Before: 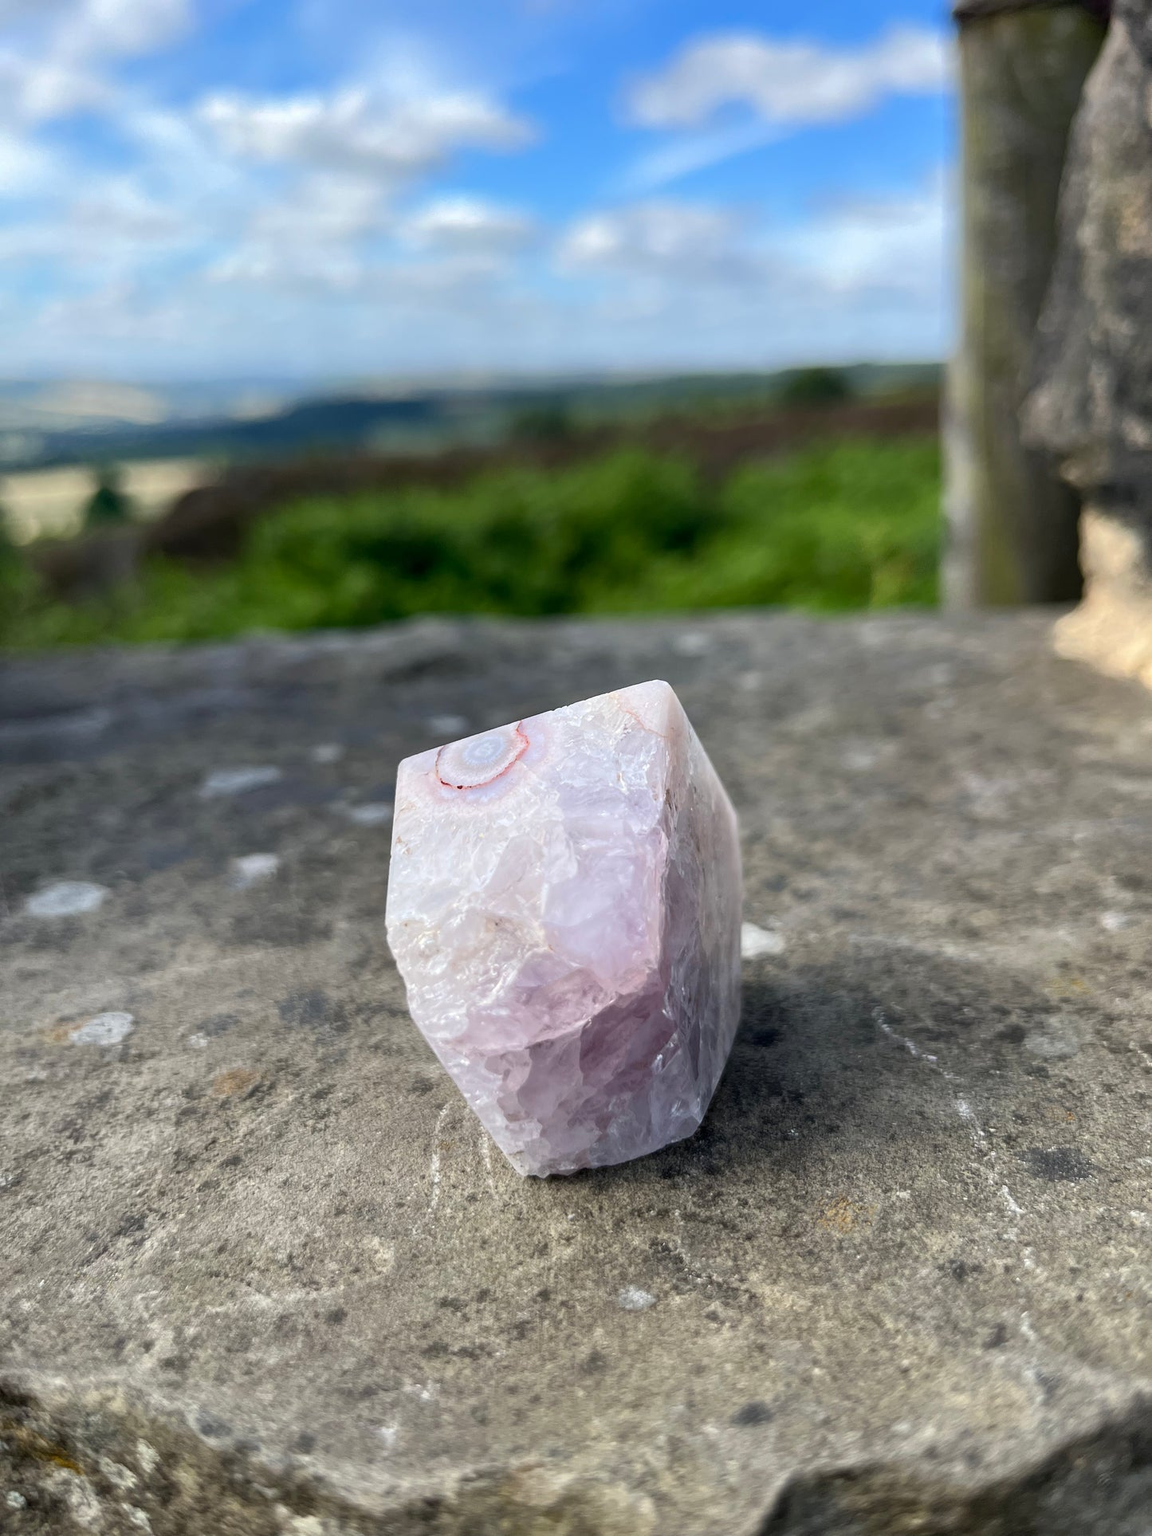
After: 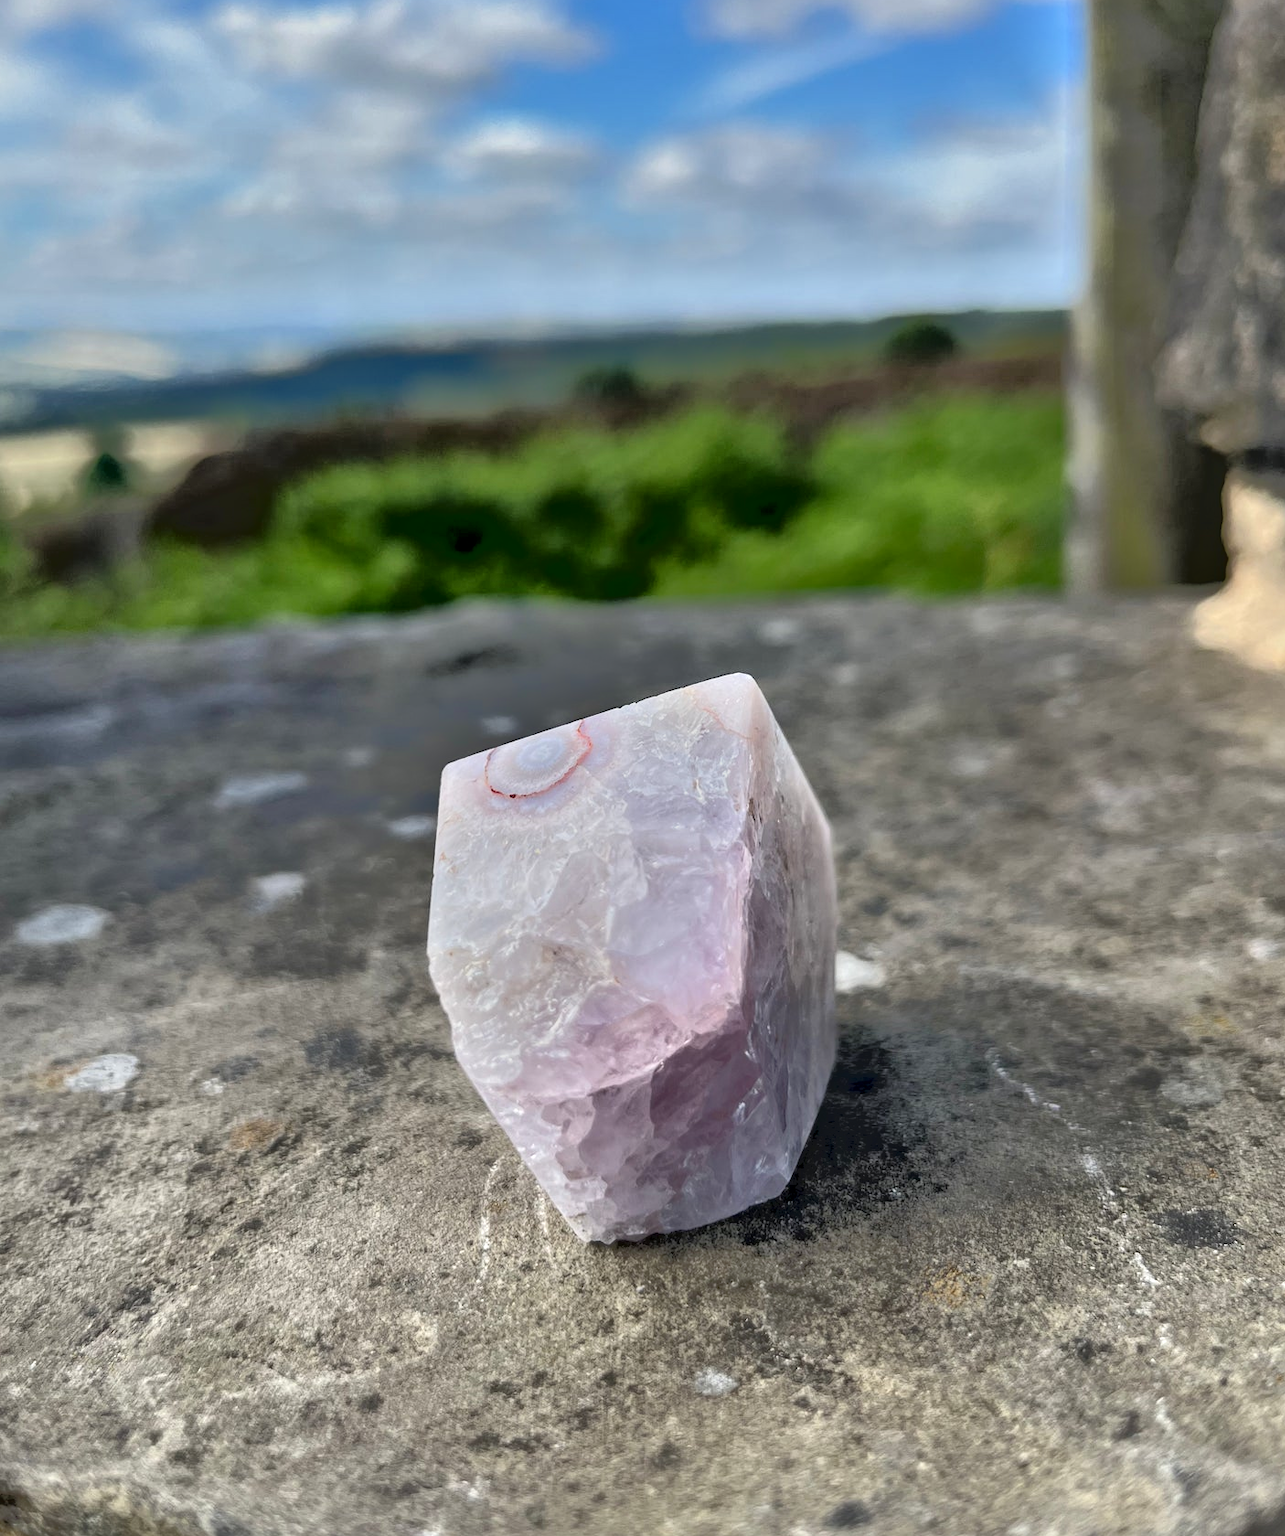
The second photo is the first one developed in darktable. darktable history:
local contrast: mode bilateral grid, contrast 20, coarseness 51, detail 129%, midtone range 0.2
tone equalizer: -7 EV -0.64 EV, -6 EV 0.977 EV, -5 EV -0.441 EV, -4 EV 0.399 EV, -3 EV 0.439 EV, -2 EV 0.134 EV, -1 EV -0.167 EV, +0 EV -0.414 EV
crop: left 1.114%, top 6.108%, right 1.517%, bottom 6.68%
